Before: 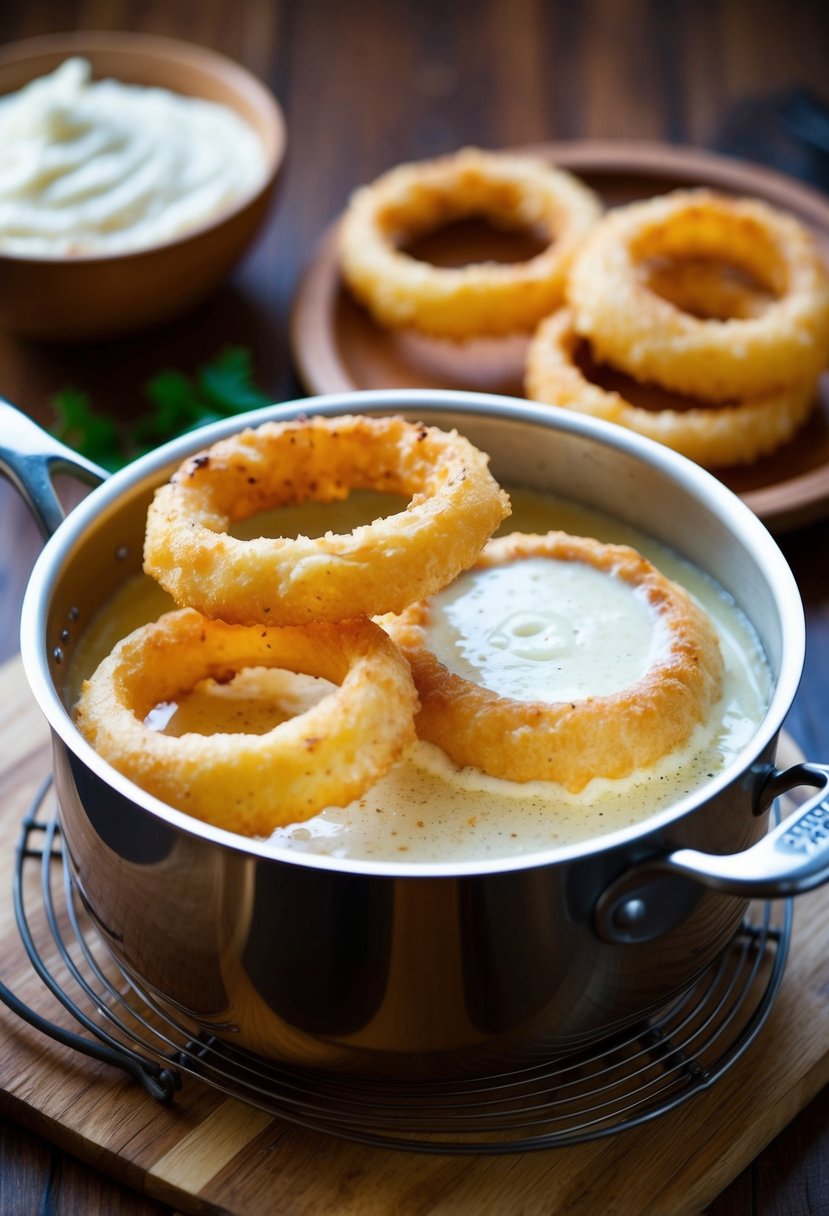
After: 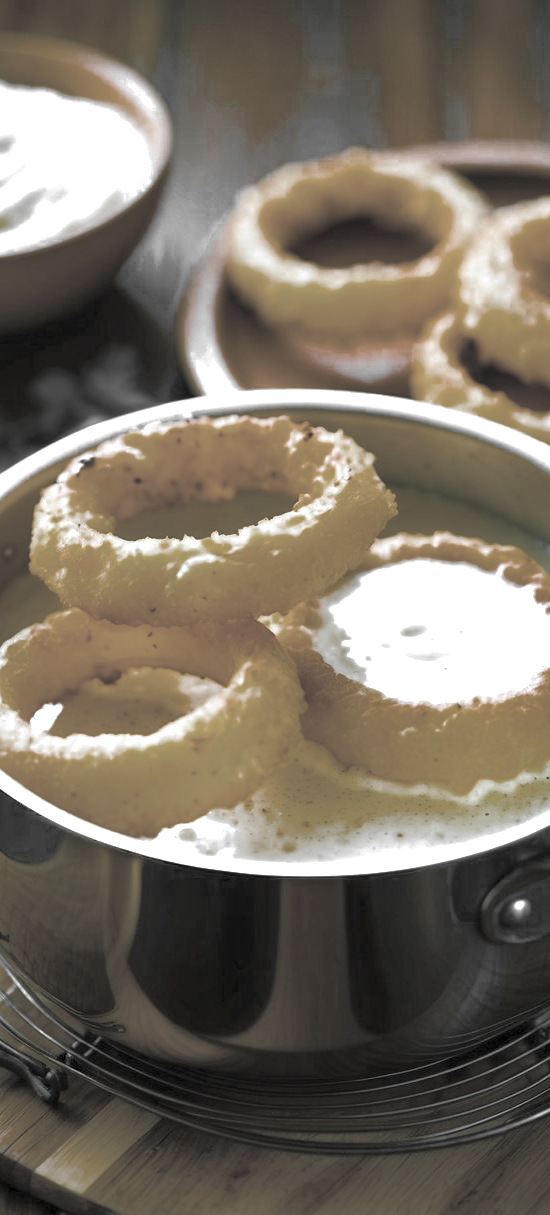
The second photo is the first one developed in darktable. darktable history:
crop and rotate: left 13.805%, right 19.77%
contrast brightness saturation: brightness 0.28
color balance rgb: shadows lift › chroma 11.401%, shadows lift › hue 134.37°, highlights gain › luminance 17.184%, highlights gain › chroma 2.874%, highlights gain › hue 258.26°, linear chroma grading › global chroma 9.142%, perceptual saturation grading › global saturation 99.214%, saturation formula JzAzBz (2021)
base curve: preserve colors none
levels: mode automatic
color zones: curves: ch0 [(0, 0.613) (0.01, 0.613) (0.245, 0.448) (0.498, 0.529) (0.642, 0.665) (0.879, 0.777) (0.99, 0.613)]; ch1 [(0, 0.035) (0.121, 0.189) (0.259, 0.197) (0.415, 0.061) (0.589, 0.022) (0.732, 0.022) (0.857, 0.026) (0.991, 0.053)], mix 24%
shadows and highlights: on, module defaults
